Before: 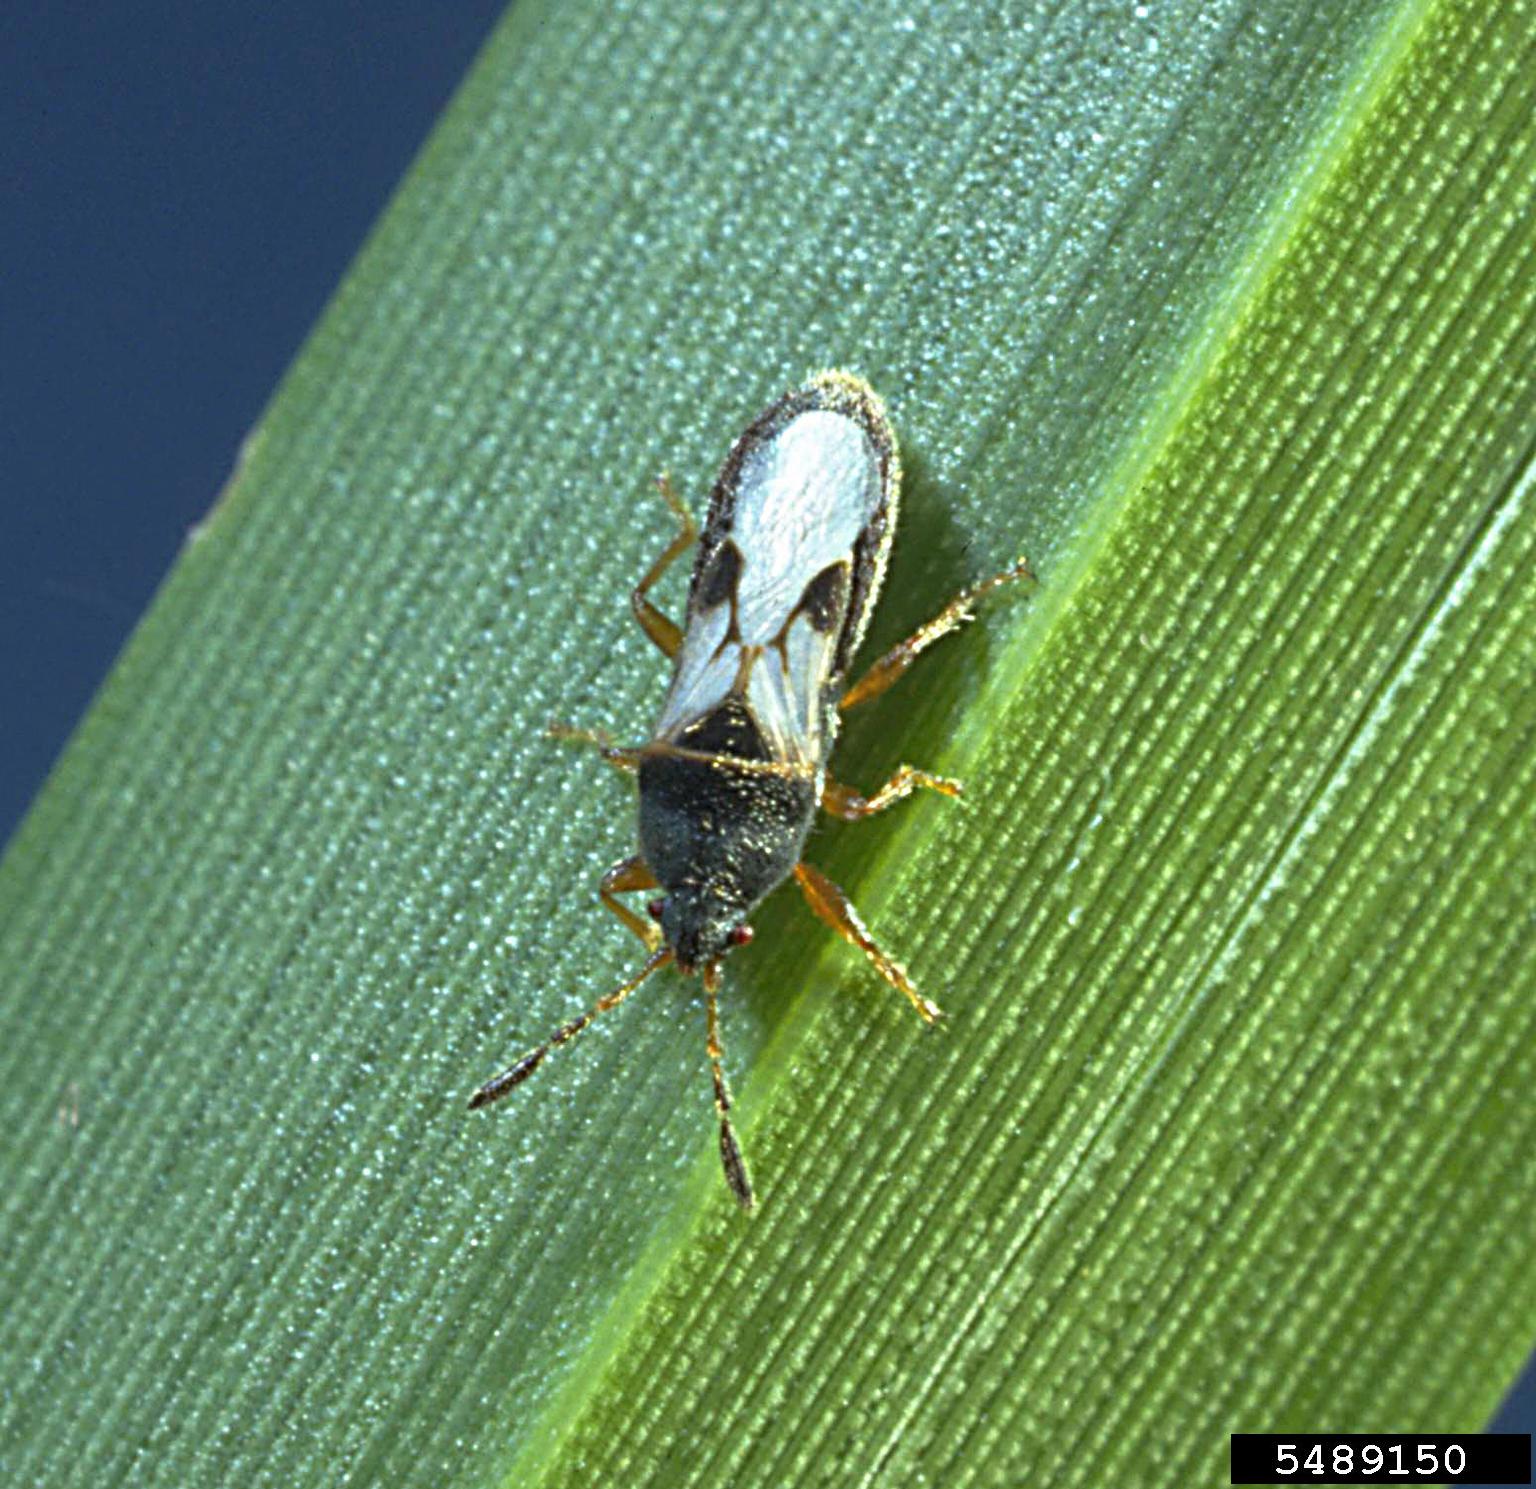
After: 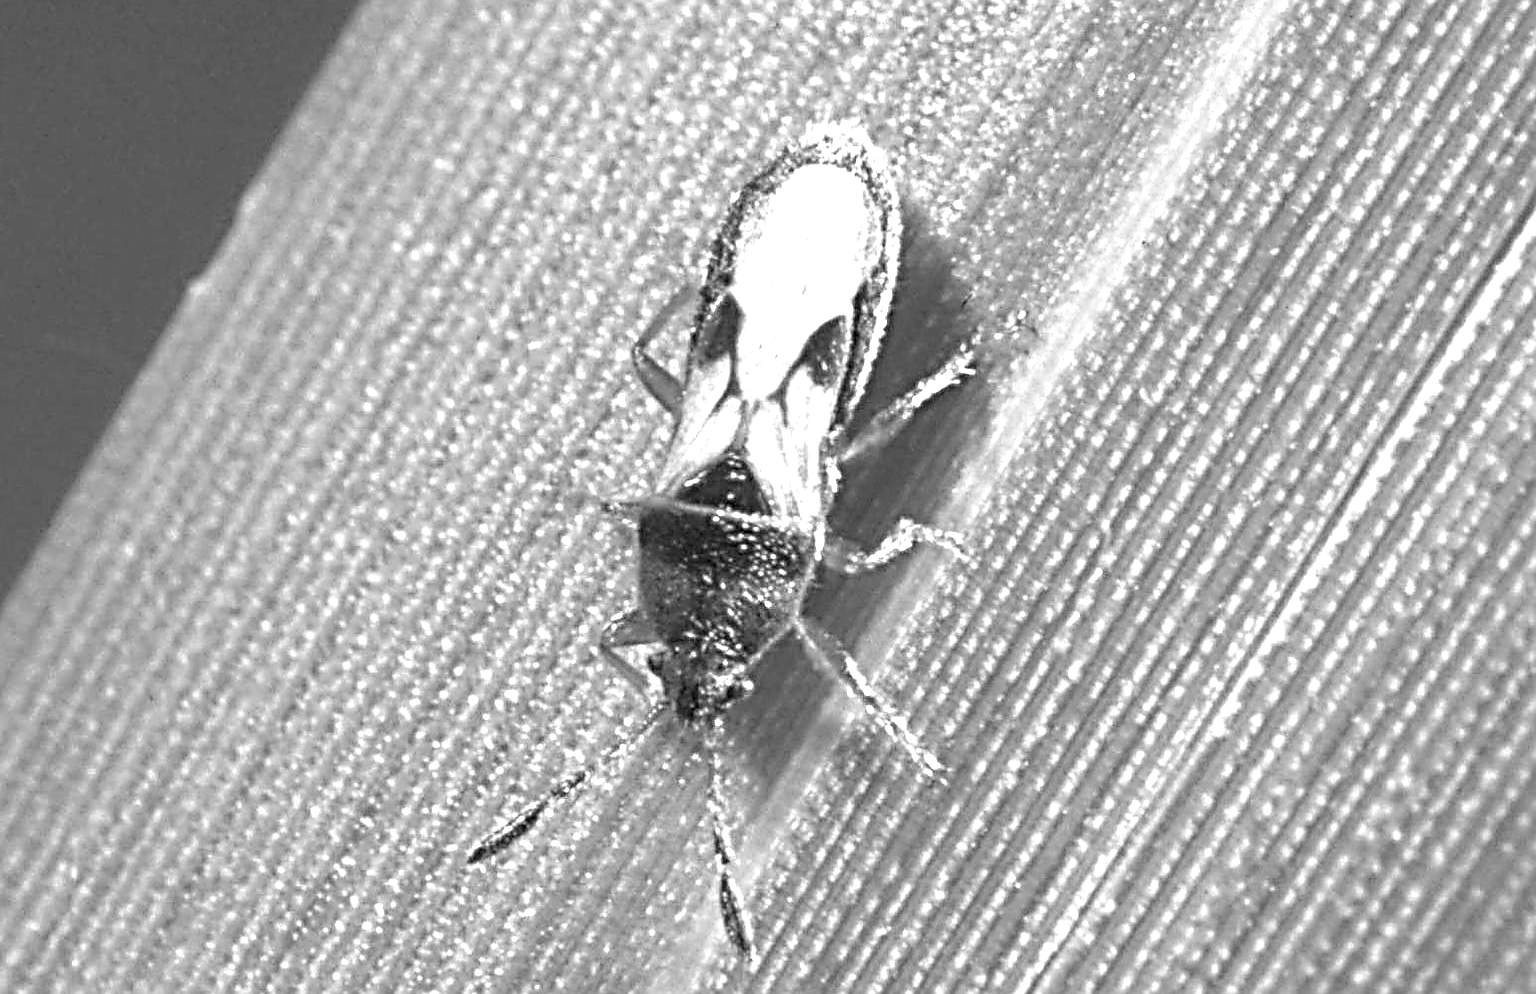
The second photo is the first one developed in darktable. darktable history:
color zones: curves: ch0 [(0.004, 0.588) (0.116, 0.636) (0.259, 0.476) (0.423, 0.464) (0.75, 0.5)]; ch1 [(0, 0) (0.143, 0) (0.286, 0) (0.429, 0) (0.571, 0) (0.714, 0) (0.857, 0)]
crop: top 16.543%, bottom 16.683%
sharpen: radius 1.379, amount 1.237, threshold 0.831
exposure: exposure 1.062 EV, compensate highlight preservation false
